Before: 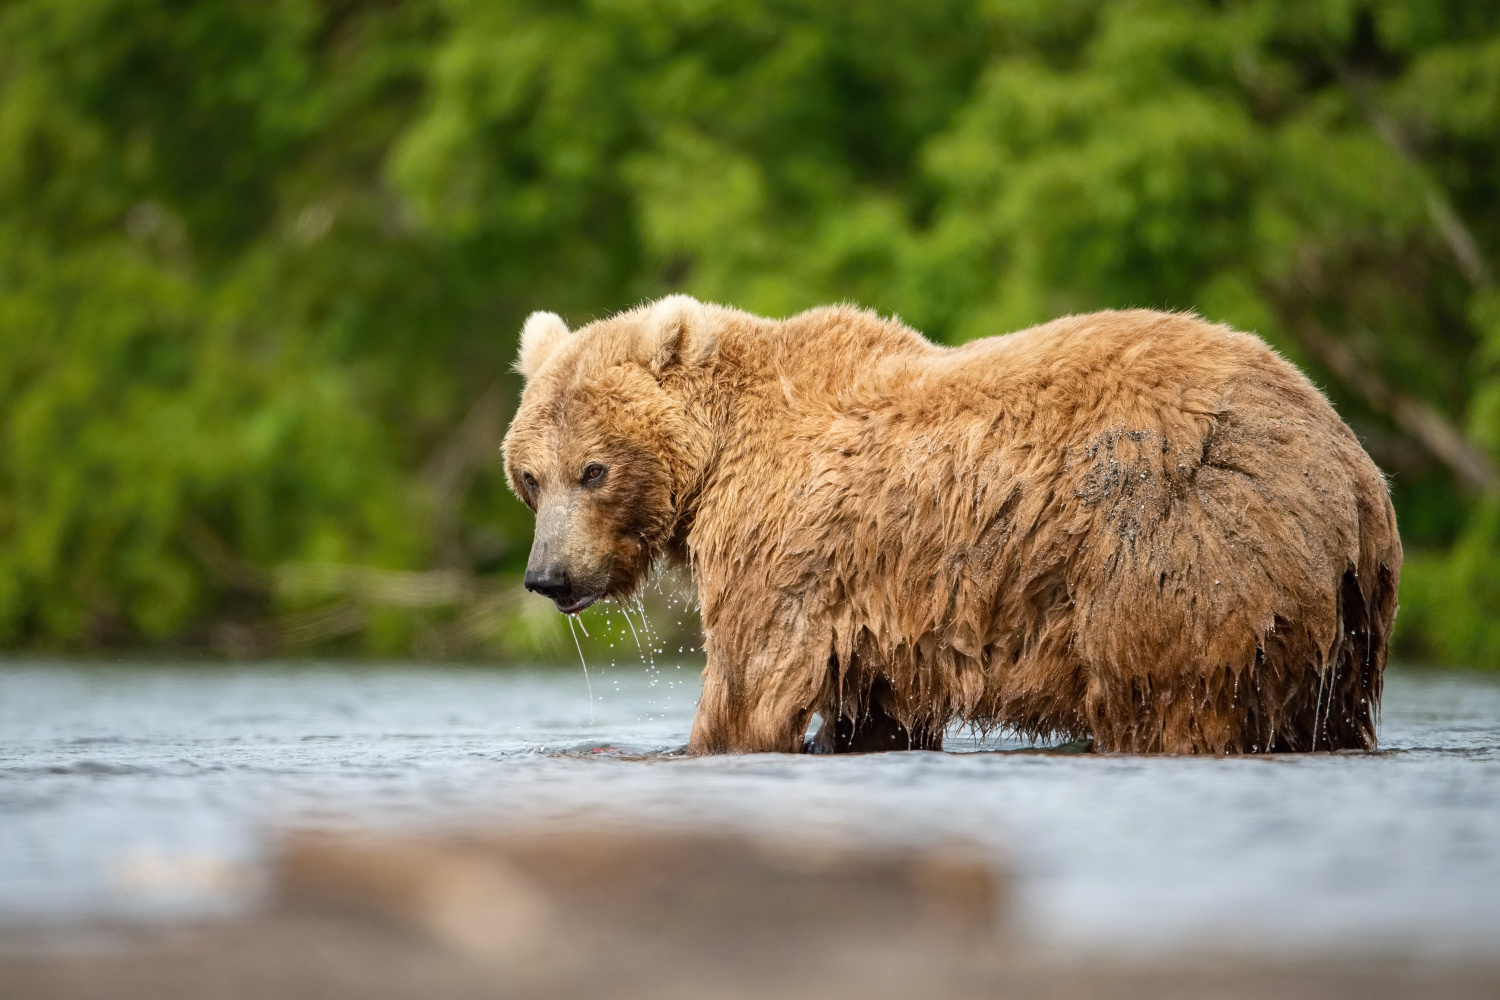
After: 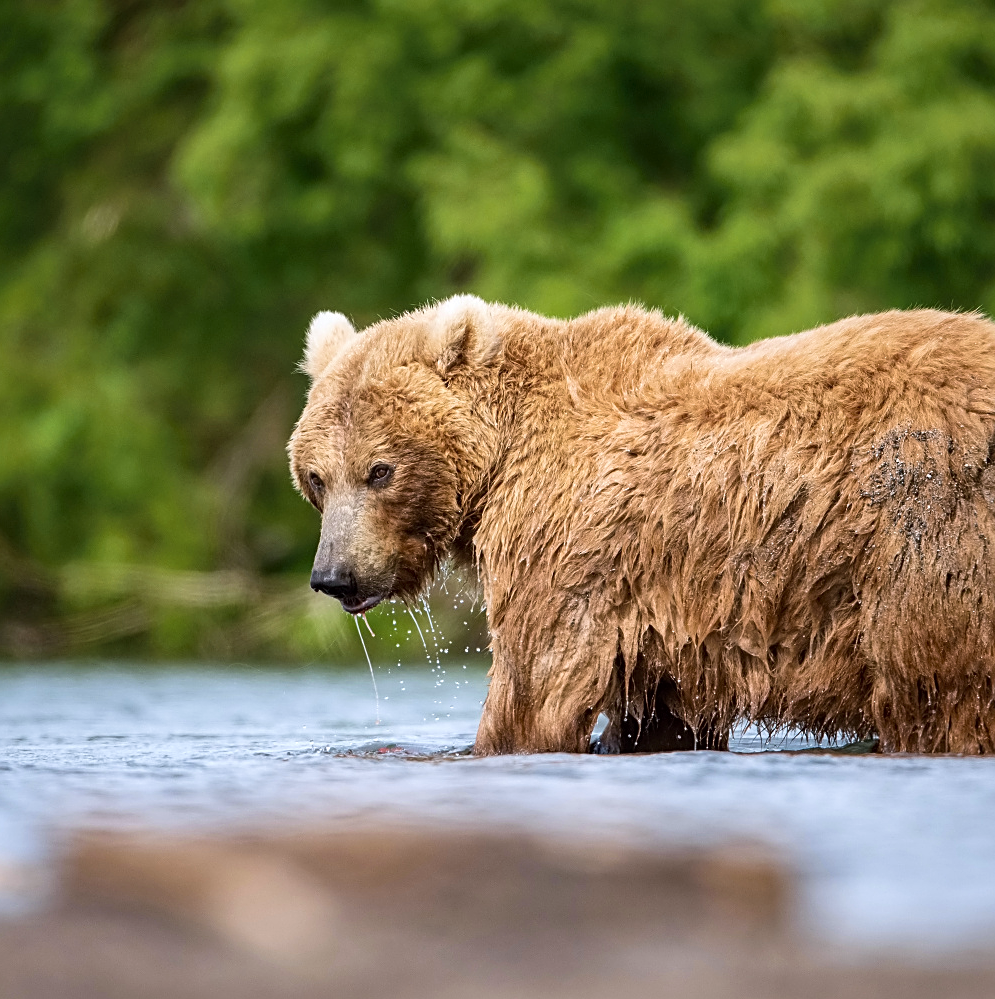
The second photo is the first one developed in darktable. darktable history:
color calibration: illuminant as shot in camera, x 0.358, y 0.373, temperature 4628.91 K
crop and rotate: left 14.293%, right 19.312%
velvia: on, module defaults
sharpen: on, module defaults
local contrast: mode bilateral grid, contrast 19, coarseness 51, detail 119%, midtone range 0.2
